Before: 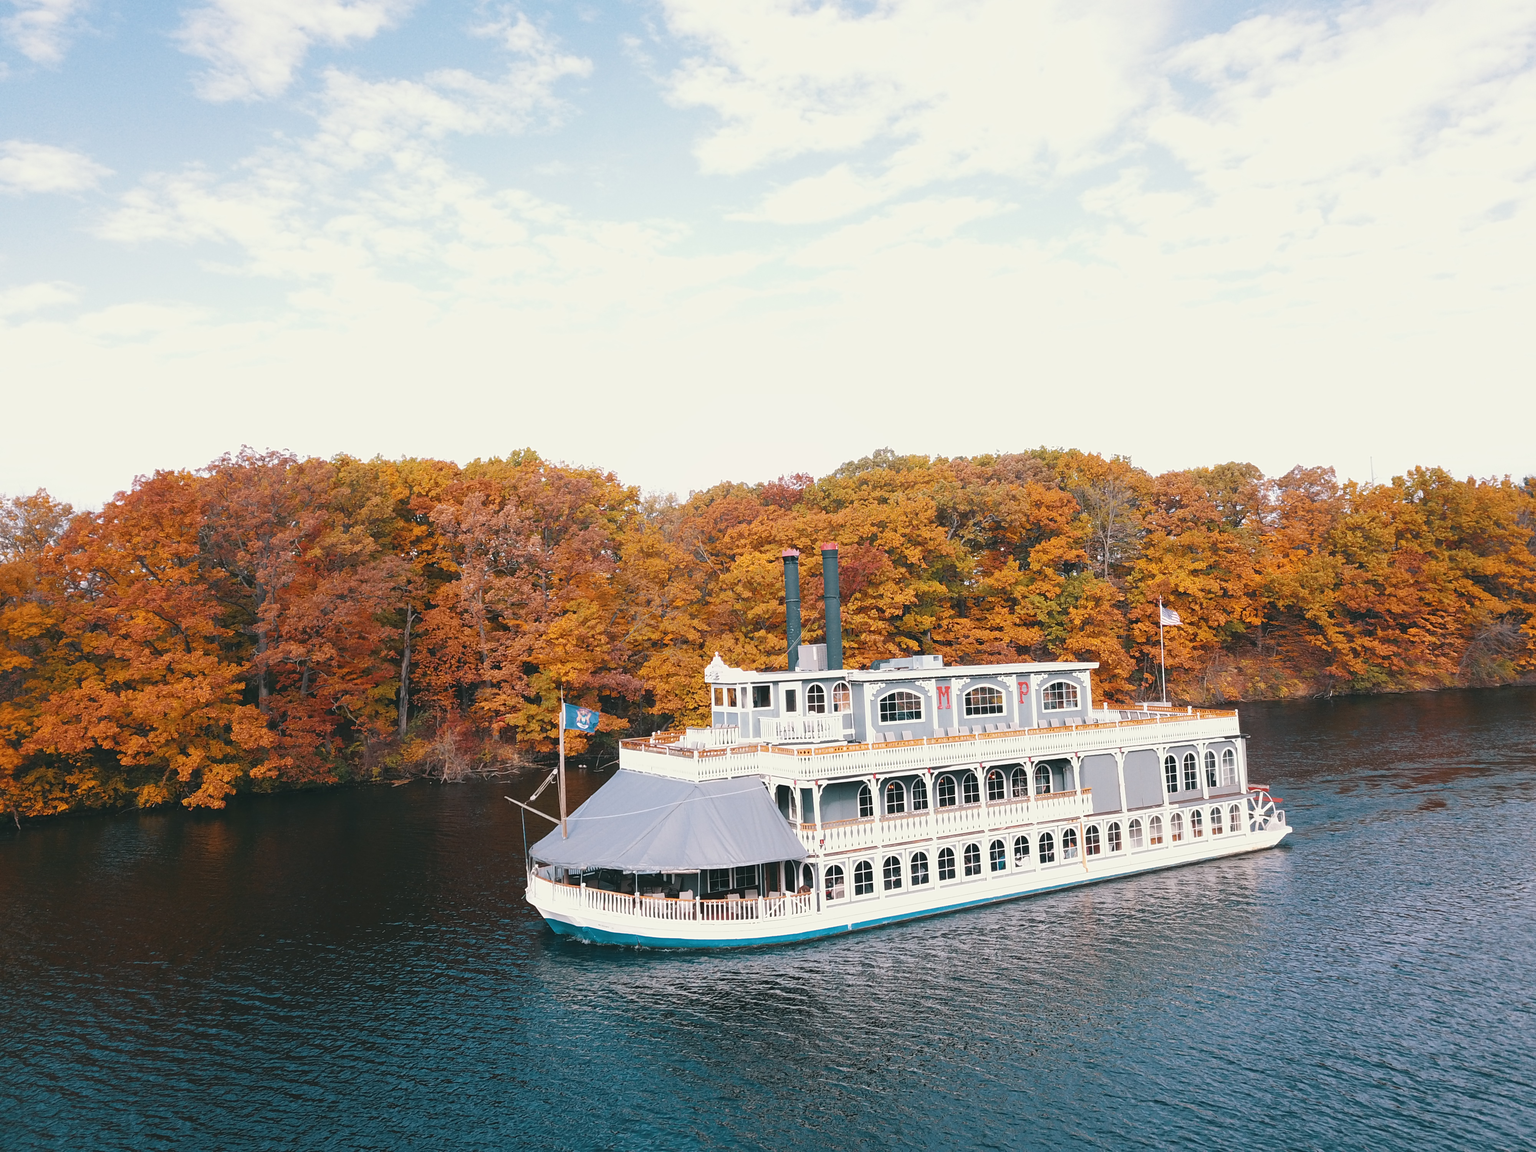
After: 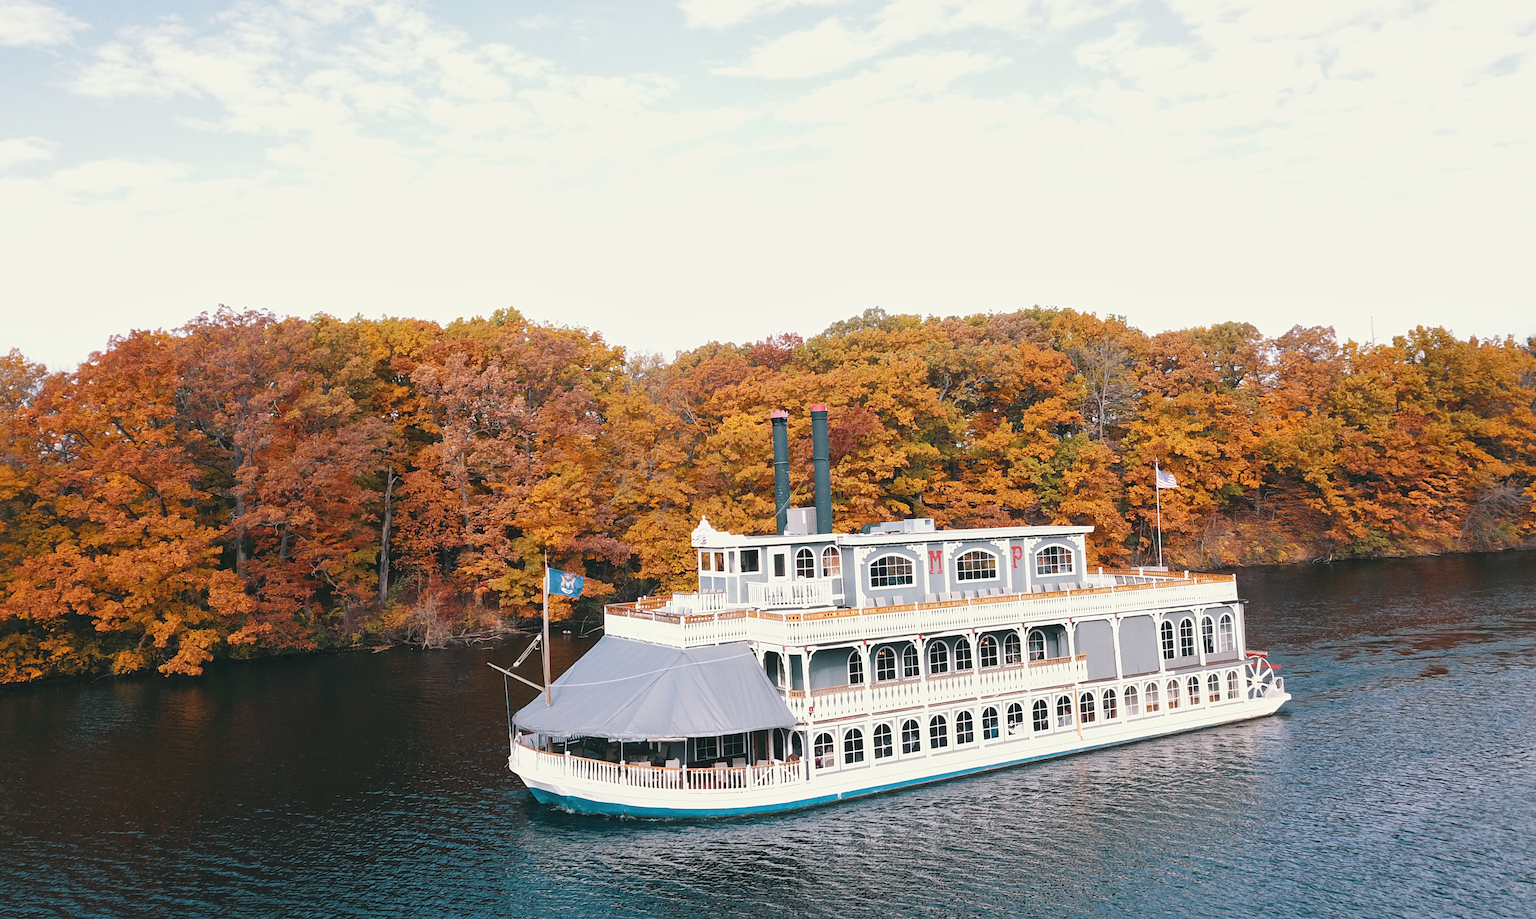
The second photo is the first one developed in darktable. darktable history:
crop and rotate: left 1.798%, top 12.813%, right 0.182%, bottom 8.971%
local contrast: mode bilateral grid, contrast 19, coarseness 50, detail 119%, midtone range 0.2
